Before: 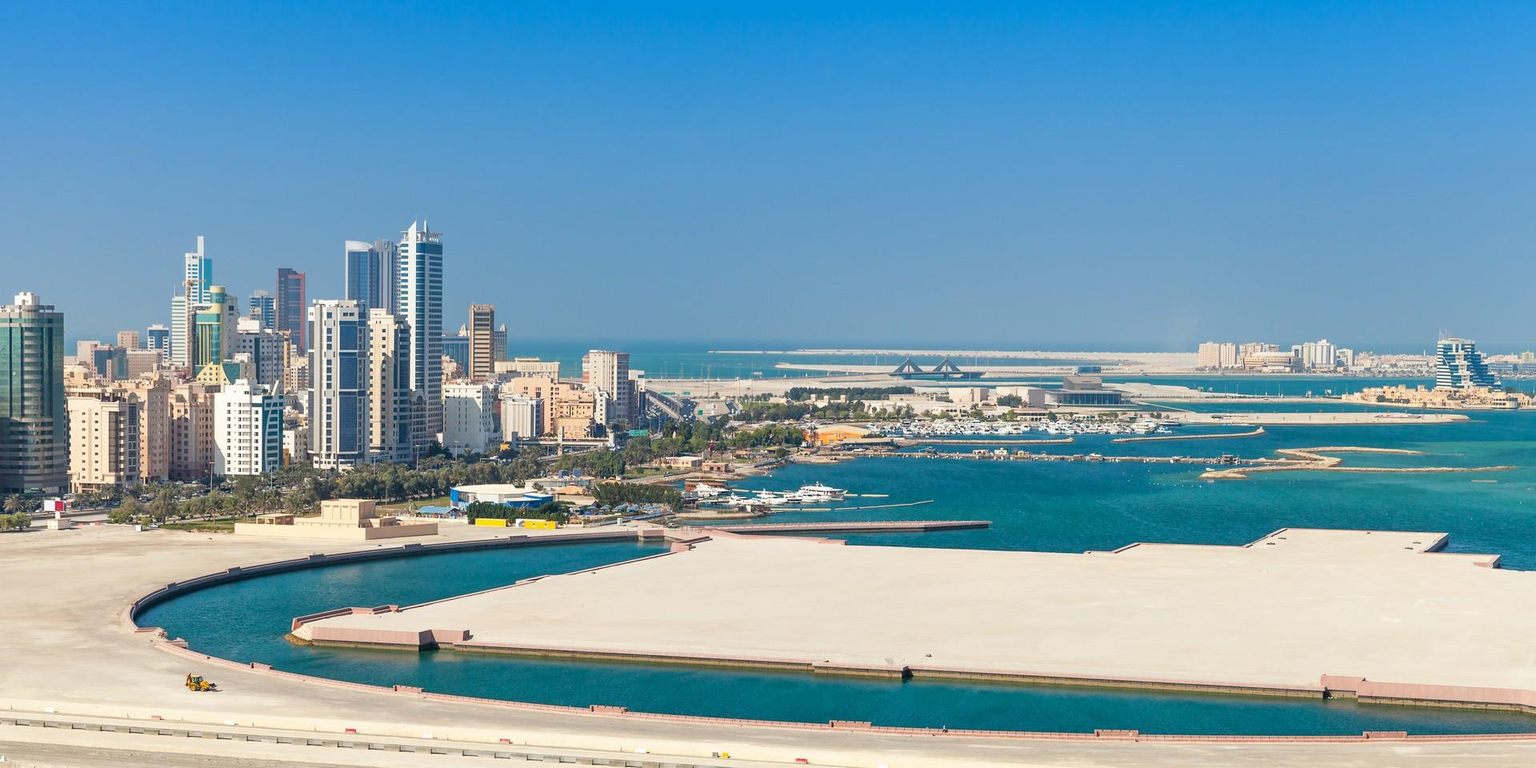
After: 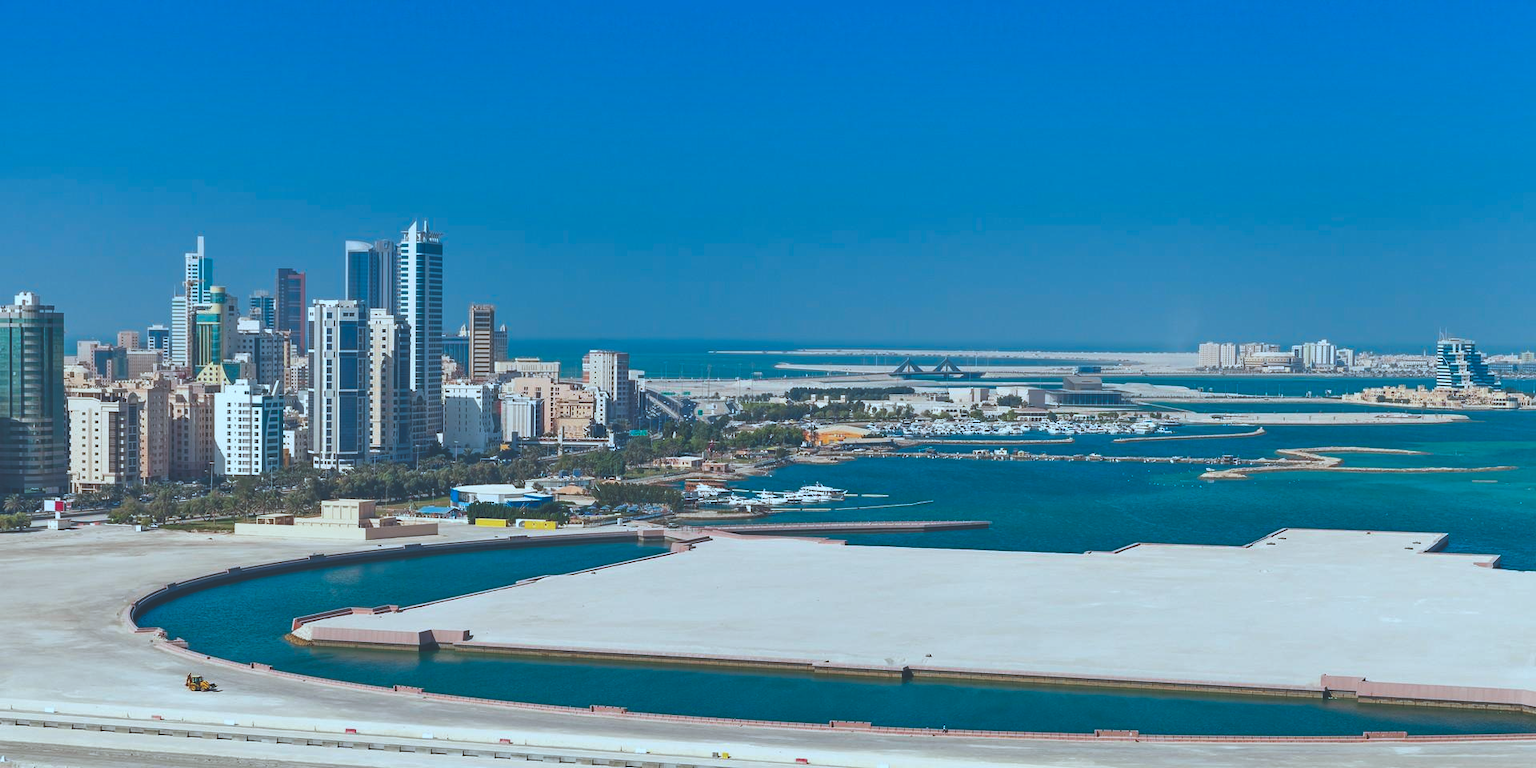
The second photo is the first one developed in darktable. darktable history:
exposure: black level correction -0.07, exposure 0.501 EV, compensate highlight preservation false
contrast brightness saturation: brightness -0.249, saturation 0.204
tone equalizer: -8 EV -0.002 EV, -7 EV 0.003 EV, -6 EV -0.016 EV, -5 EV 0.017 EV, -4 EV -0.025 EV, -3 EV 0.036 EV, -2 EV -0.067 EV, -1 EV -0.278 EV, +0 EV -0.586 EV
color correction: highlights a* -9.51, highlights b* -22.66
